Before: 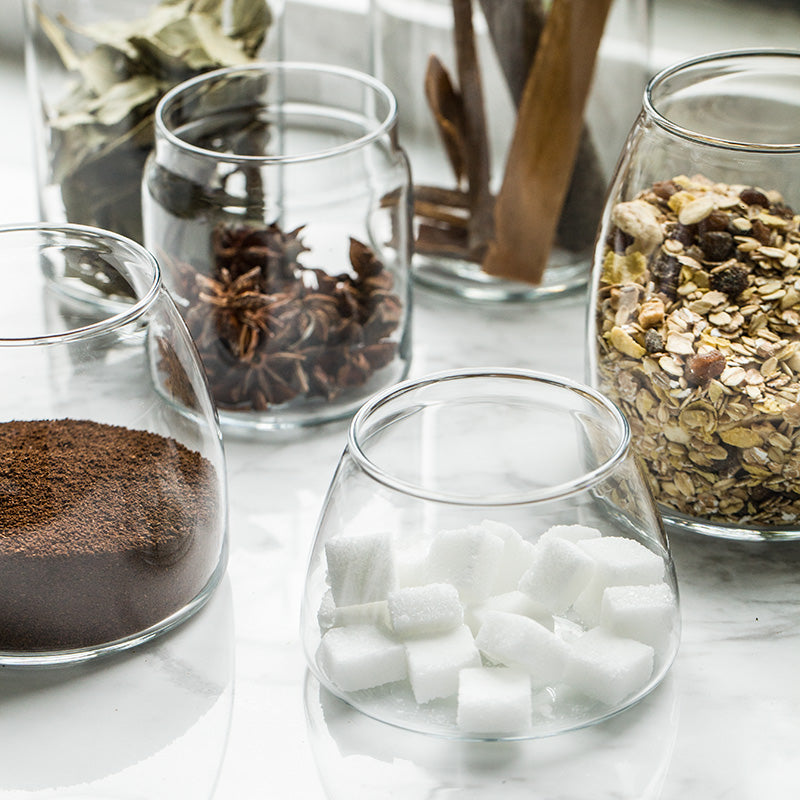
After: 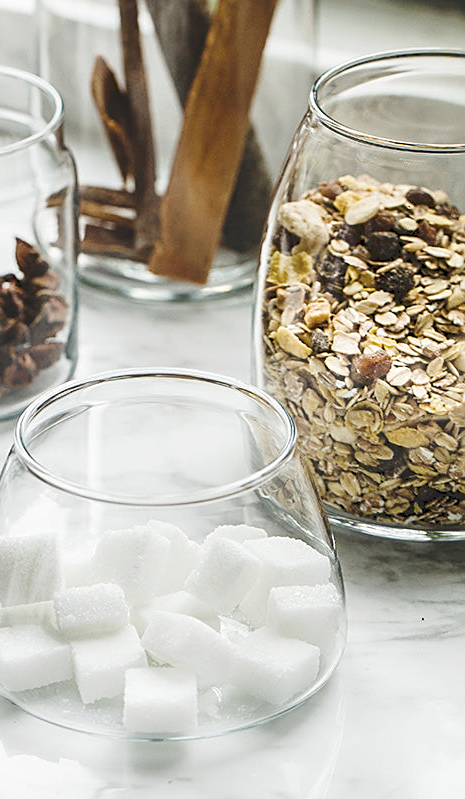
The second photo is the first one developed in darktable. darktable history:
sharpen: on, module defaults
tone curve: curves: ch0 [(0, 0) (0.003, 0.139) (0.011, 0.14) (0.025, 0.138) (0.044, 0.14) (0.069, 0.149) (0.1, 0.161) (0.136, 0.179) (0.177, 0.203) (0.224, 0.245) (0.277, 0.302) (0.335, 0.382) (0.399, 0.461) (0.468, 0.546) (0.543, 0.614) (0.623, 0.687) (0.709, 0.758) (0.801, 0.84) (0.898, 0.912) (1, 1)], preserve colors none
crop: left 41.78%
